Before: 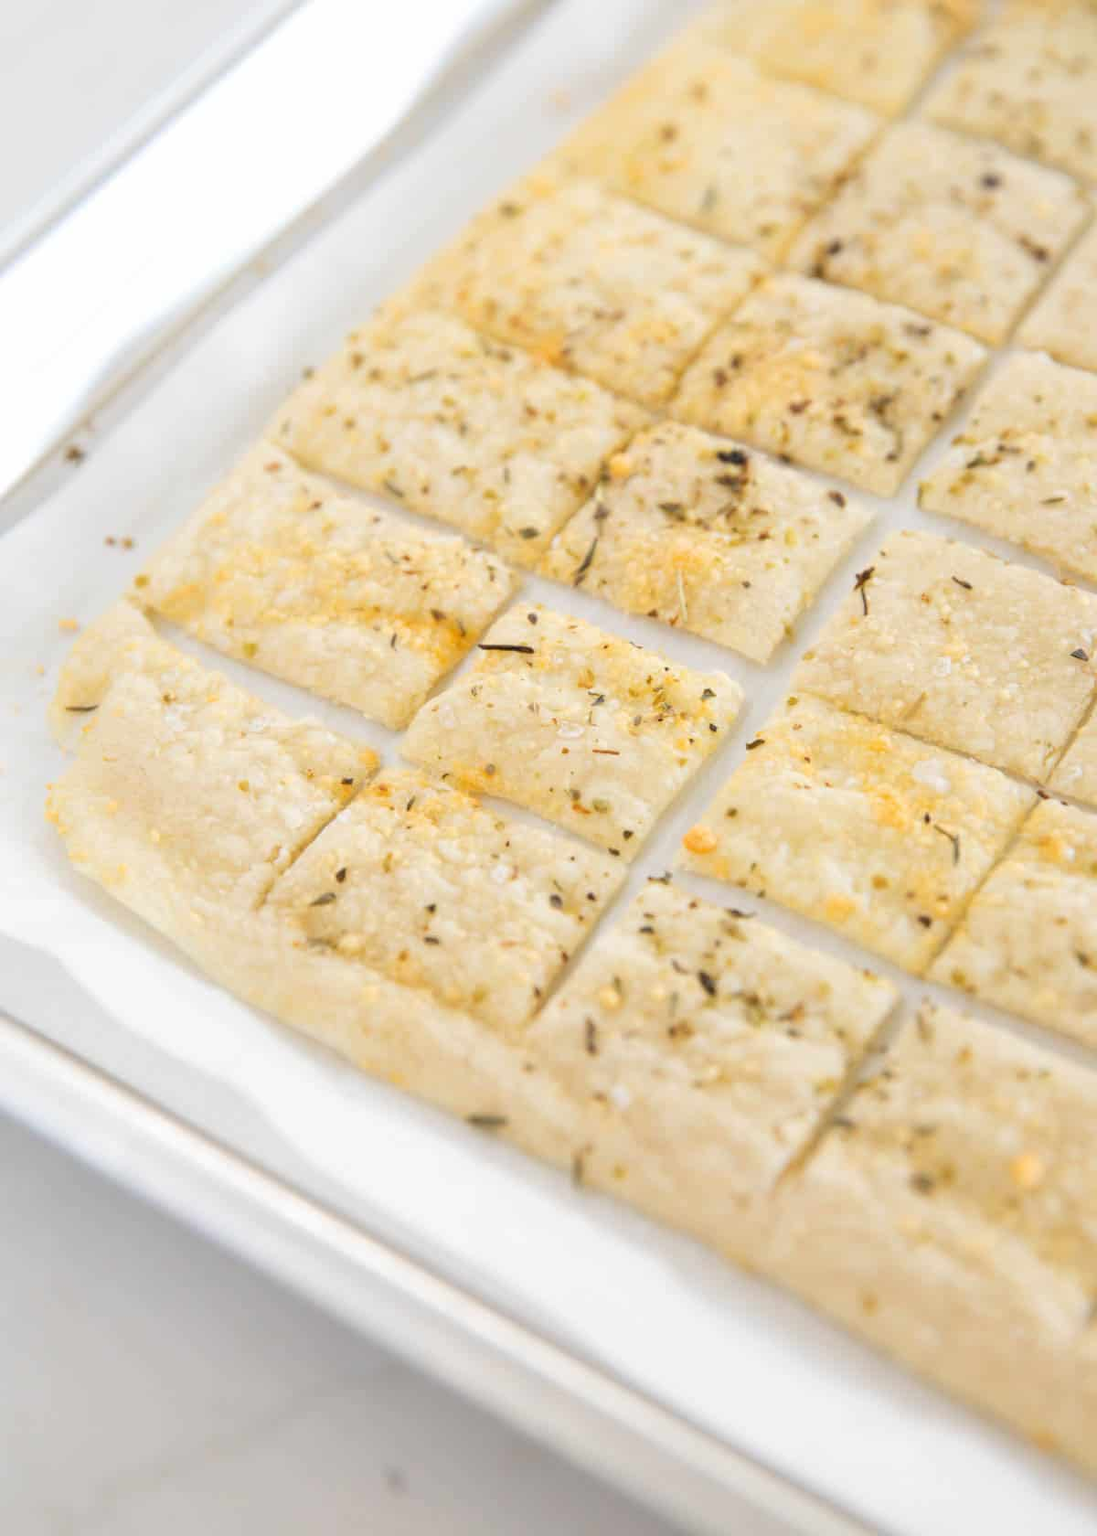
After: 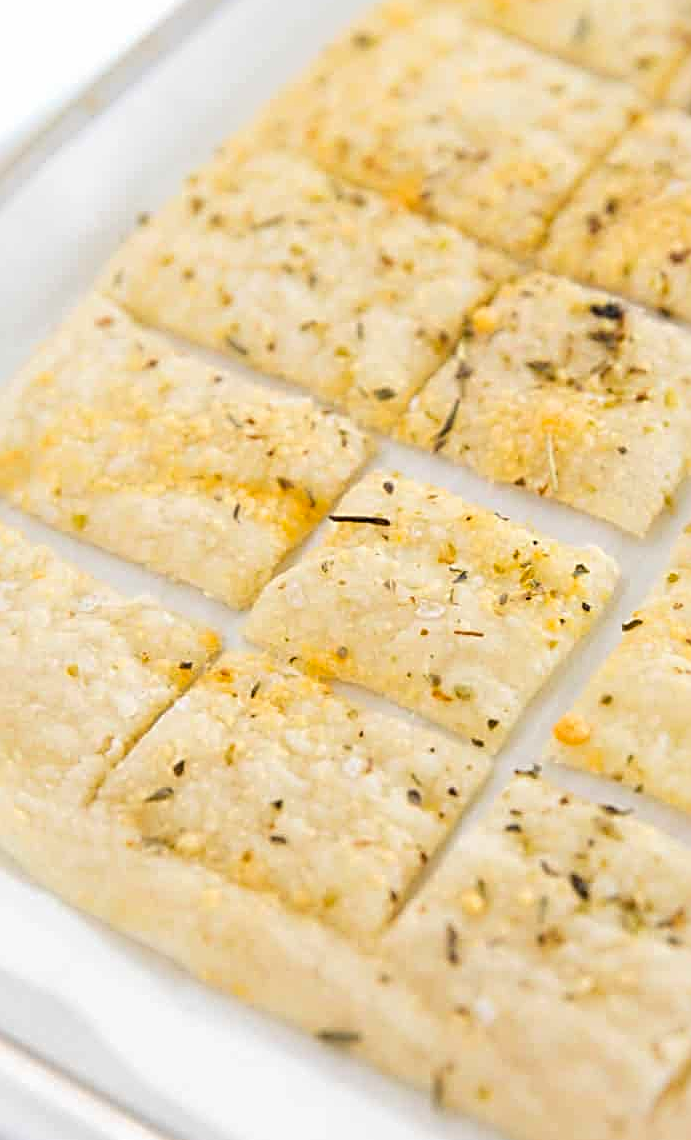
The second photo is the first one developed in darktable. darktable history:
sharpen: radius 2.833, amount 0.71
color balance rgb: shadows lift › chroma 1.46%, shadows lift › hue 257.82°, linear chroma grading › global chroma 15.08%, perceptual saturation grading › global saturation -0.112%
exposure: compensate exposure bias true, compensate highlight preservation false
crop: left 16.182%, top 11.306%, right 26.153%, bottom 20.806%
